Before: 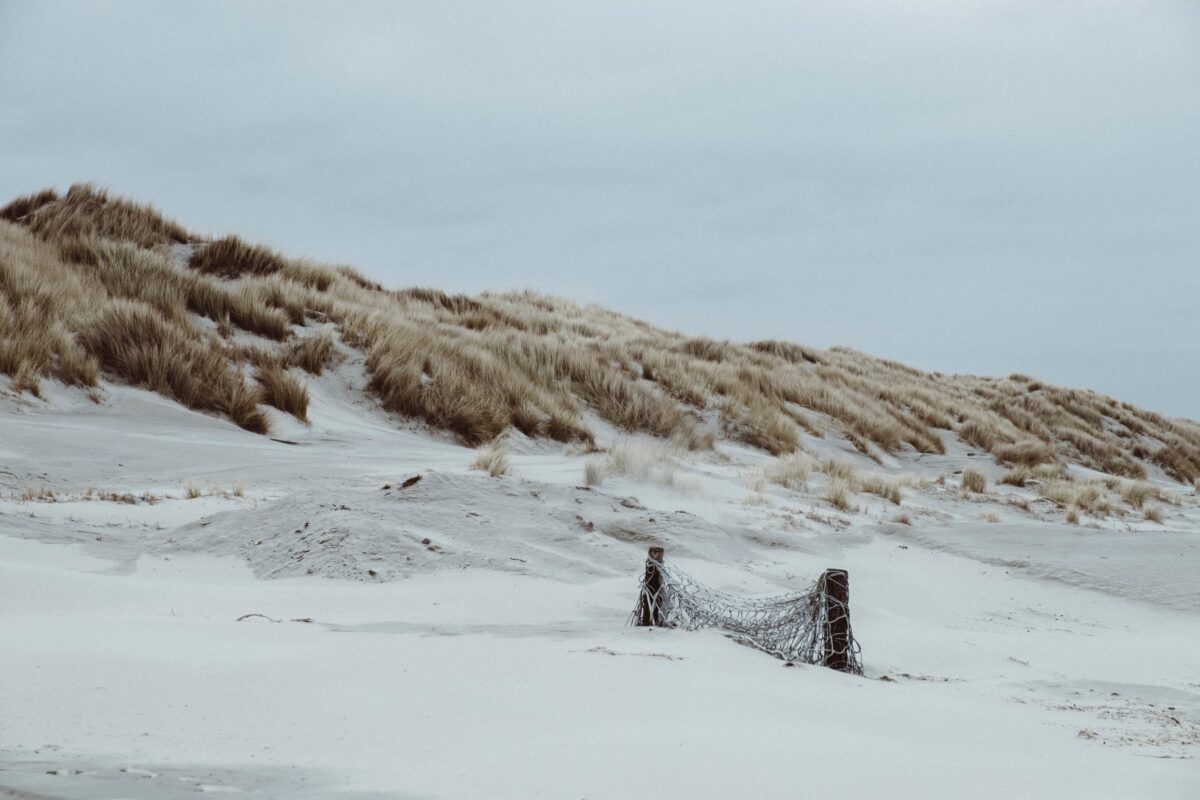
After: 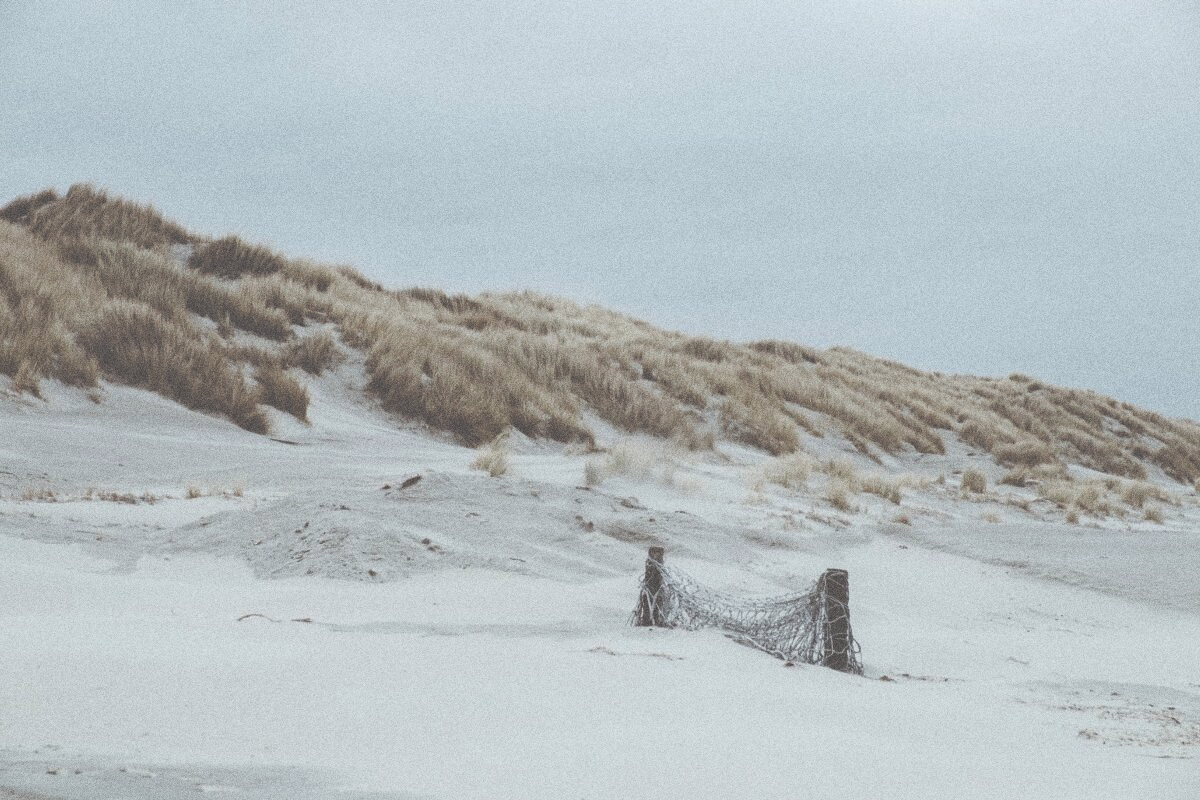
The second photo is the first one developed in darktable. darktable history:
grain: coarseness 0.09 ISO, strength 40%
exposure: black level correction -0.087, compensate highlight preservation false
